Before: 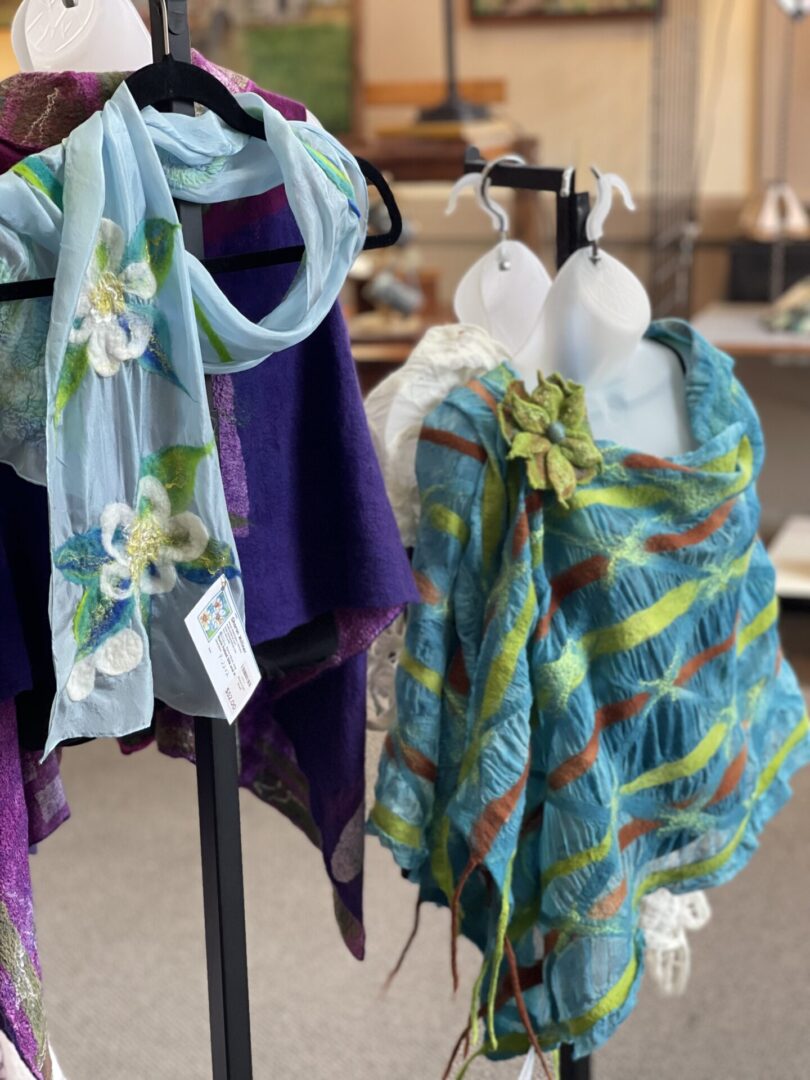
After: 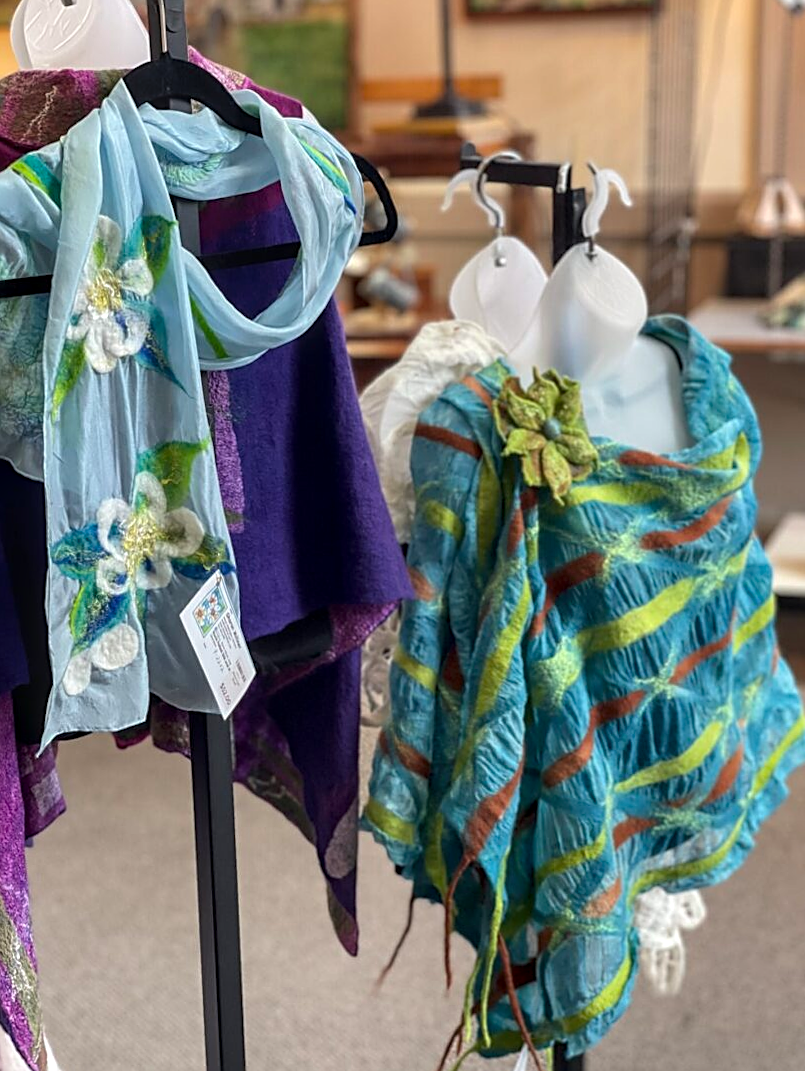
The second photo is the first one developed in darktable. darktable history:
sharpen: on, module defaults
local contrast: on, module defaults
rotate and perspective: rotation 0.192°, lens shift (horizontal) -0.015, crop left 0.005, crop right 0.996, crop top 0.006, crop bottom 0.99
